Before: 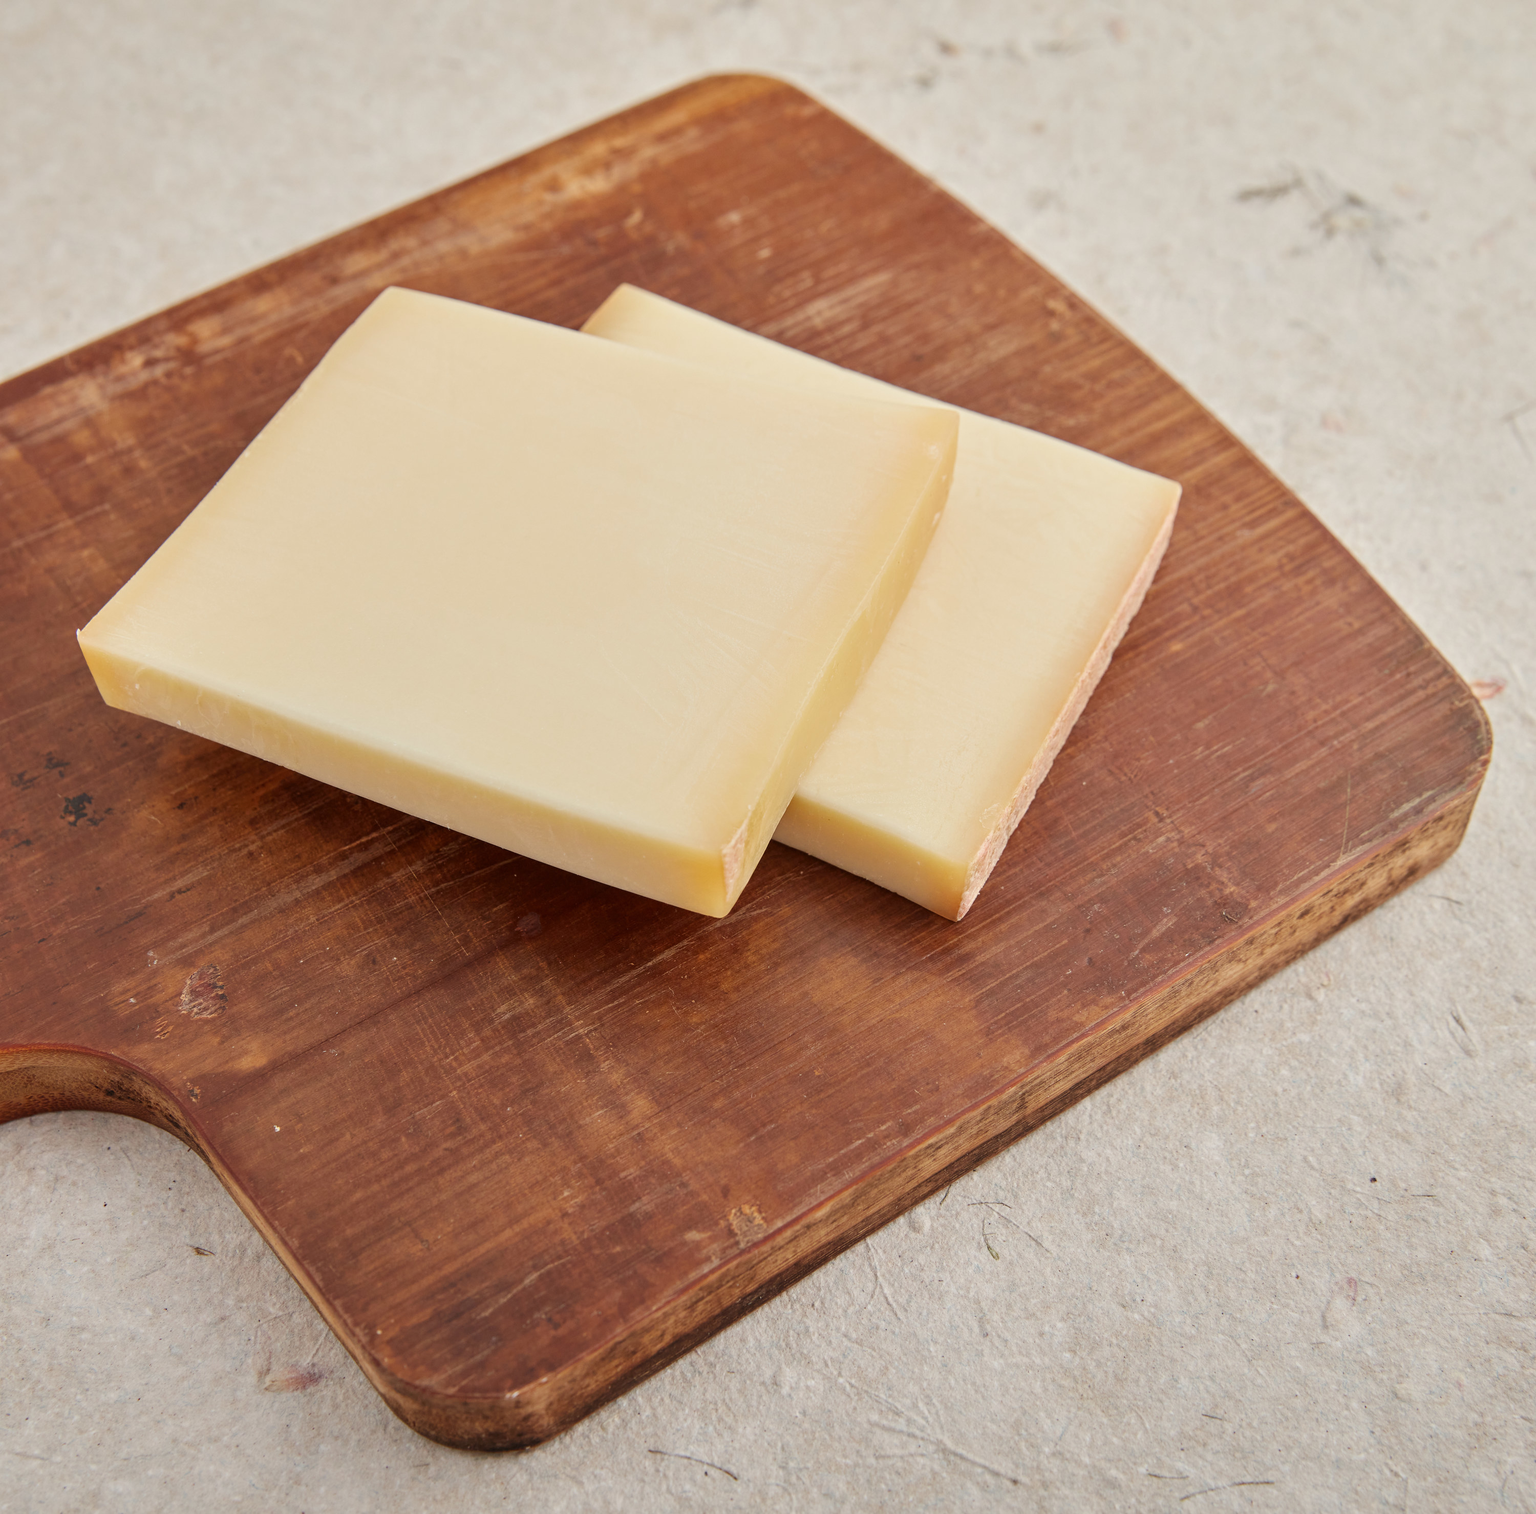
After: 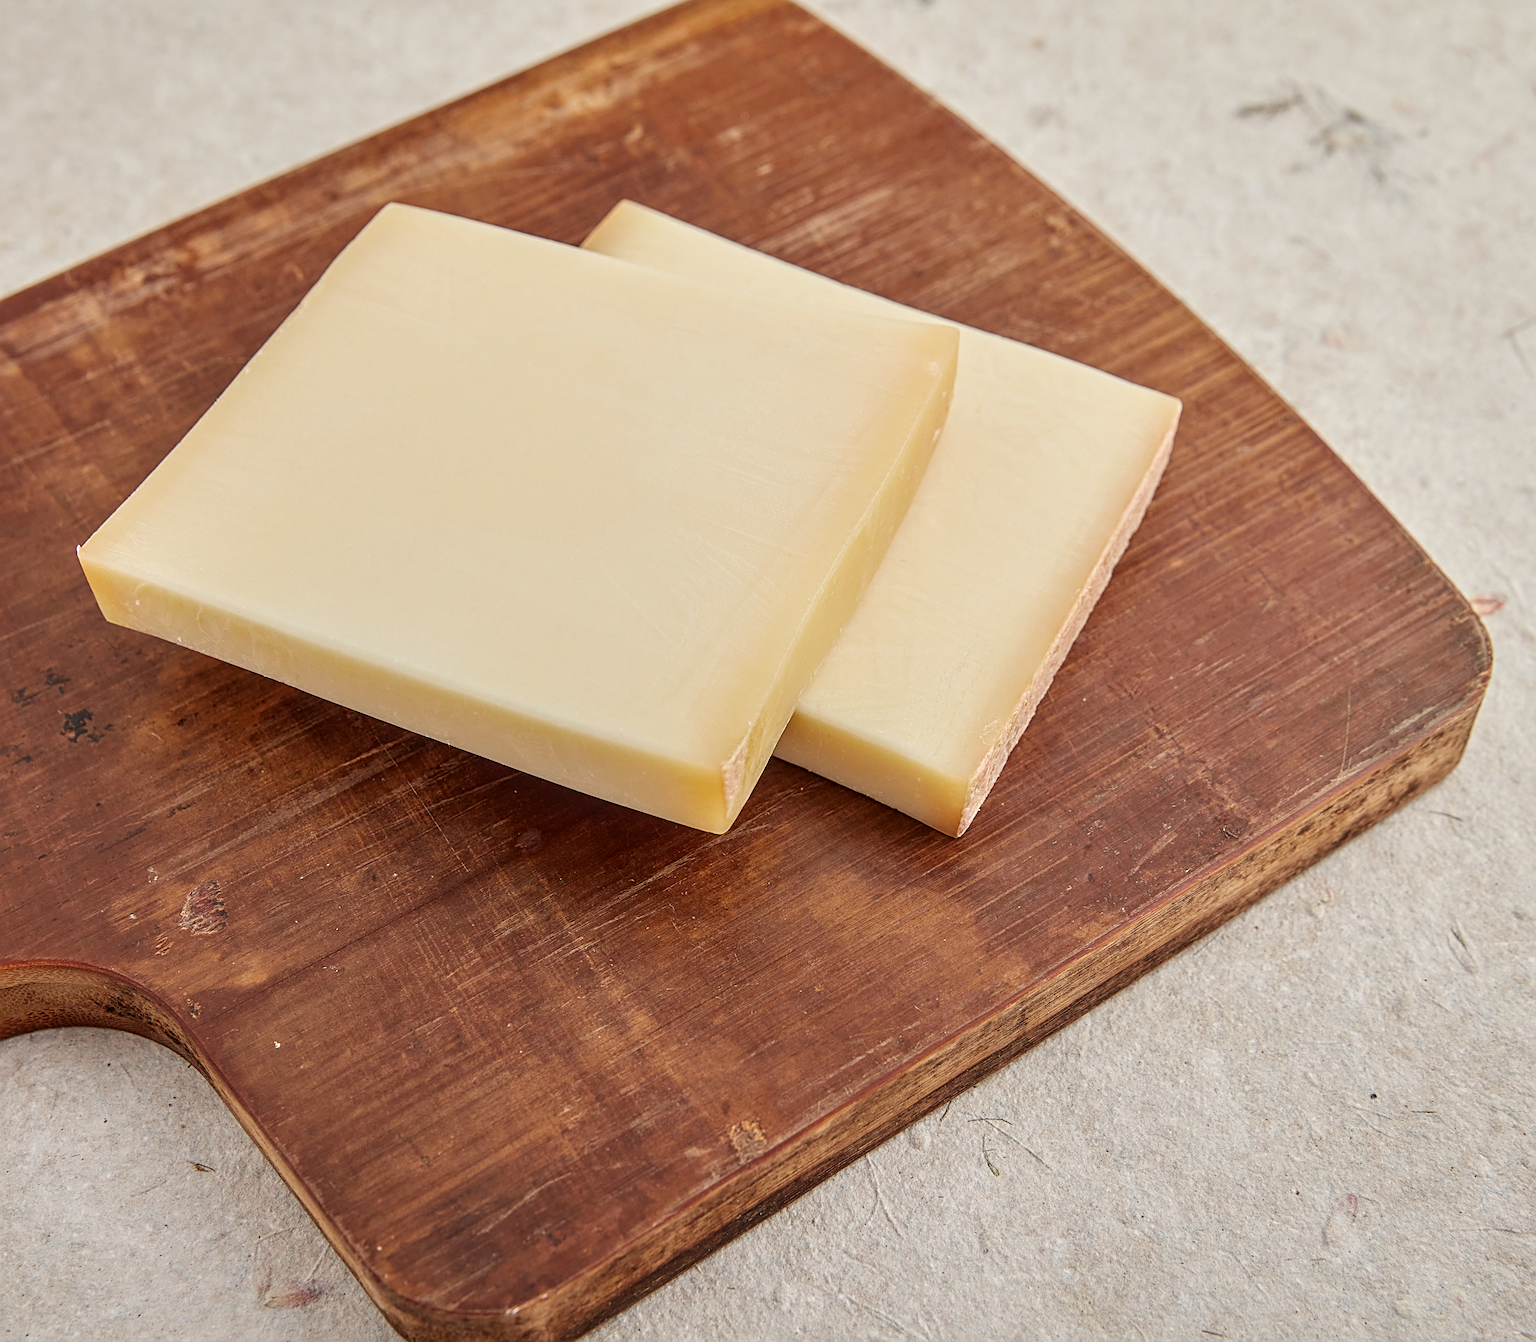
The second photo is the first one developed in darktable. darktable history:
sharpen: radius 2.823, amount 0.705
local contrast: on, module defaults
crop and rotate: top 5.565%, bottom 5.753%
